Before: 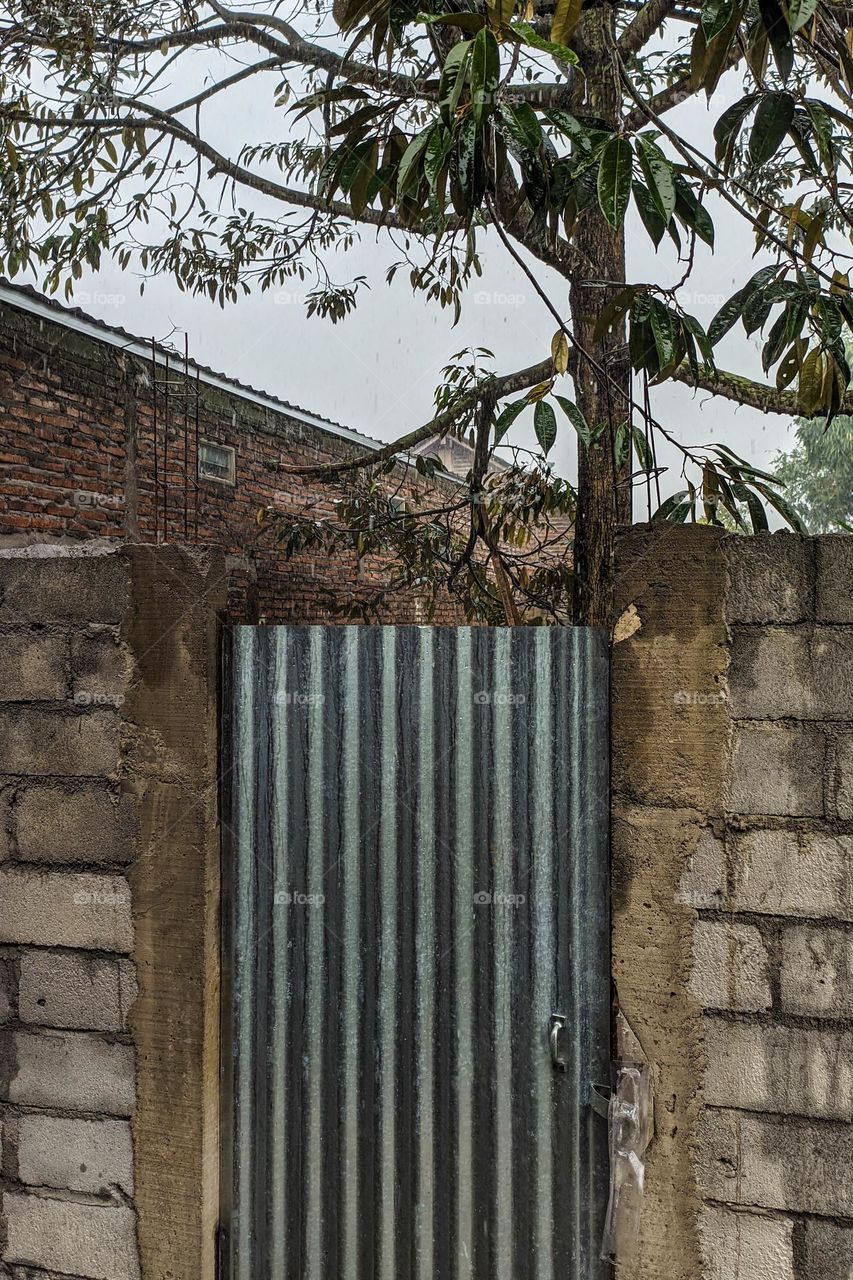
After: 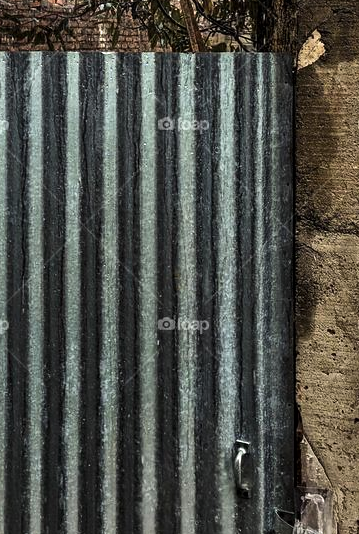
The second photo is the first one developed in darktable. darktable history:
tone equalizer: -8 EV -0.738 EV, -7 EV -0.666 EV, -6 EV -0.574 EV, -5 EV -0.374 EV, -3 EV 0.382 EV, -2 EV 0.6 EV, -1 EV 0.697 EV, +0 EV 0.749 EV, edges refinement/feathering 500, mask exposure compensation -1.57 EV, preserve details no
local contrast: mode bilateral grid, contrast 19, coarseness 50, detail 119%, midtone range 0.2
crop: left 37.115%, top 44.891%, right 20.72%, bottom 13.366%
